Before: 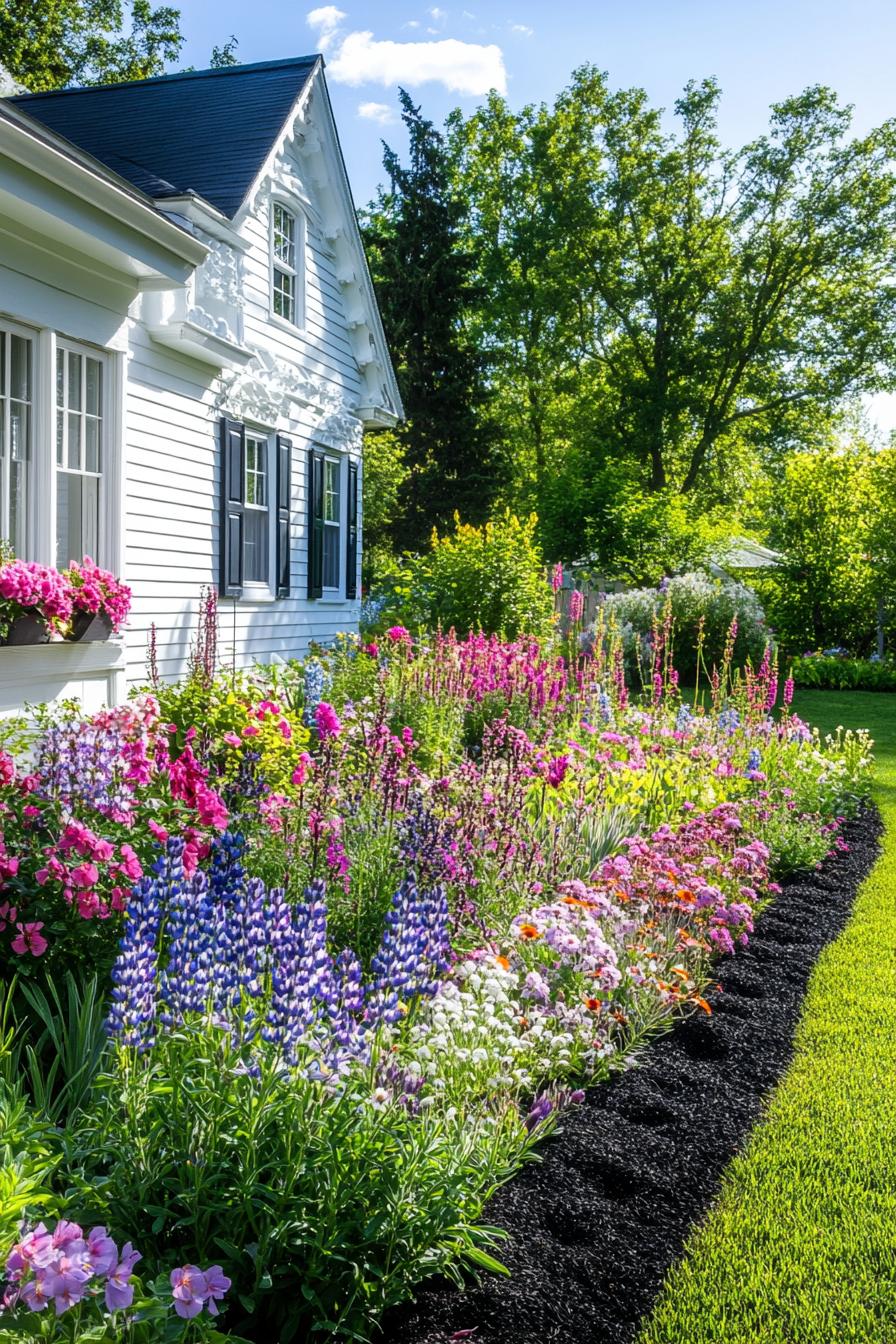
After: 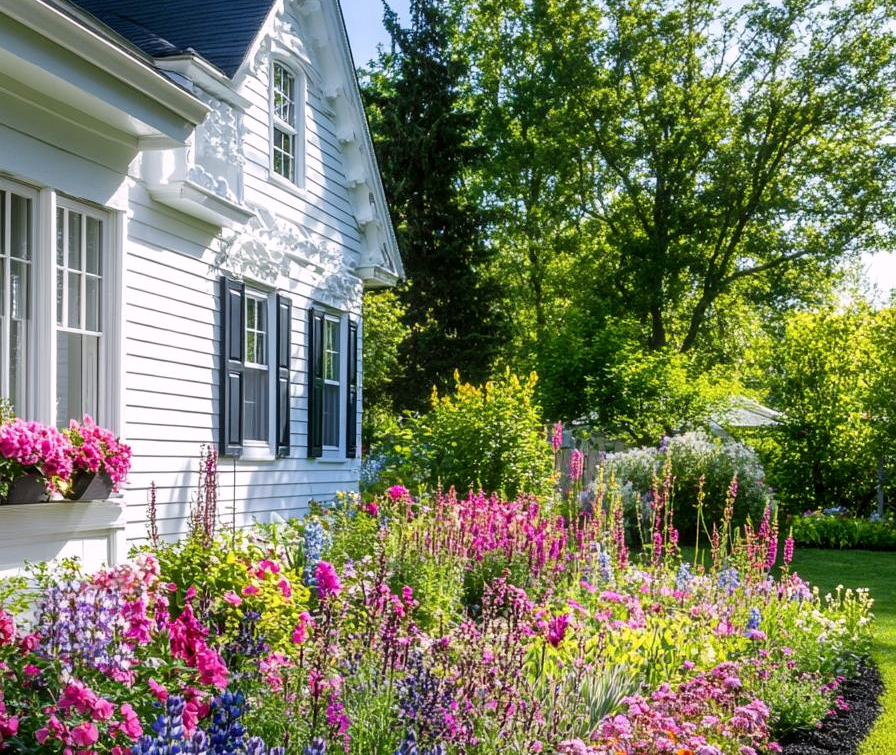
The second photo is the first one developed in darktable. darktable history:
crop and rotate: top 10.549%, bottom 33.255%
exposure: black level correction 0.002, compensate highlight preservation false
color correction: highlights a* 3, highlights b* -1.51, shadows a* -0.104, shadows b* 2.55, saturation 0.982
